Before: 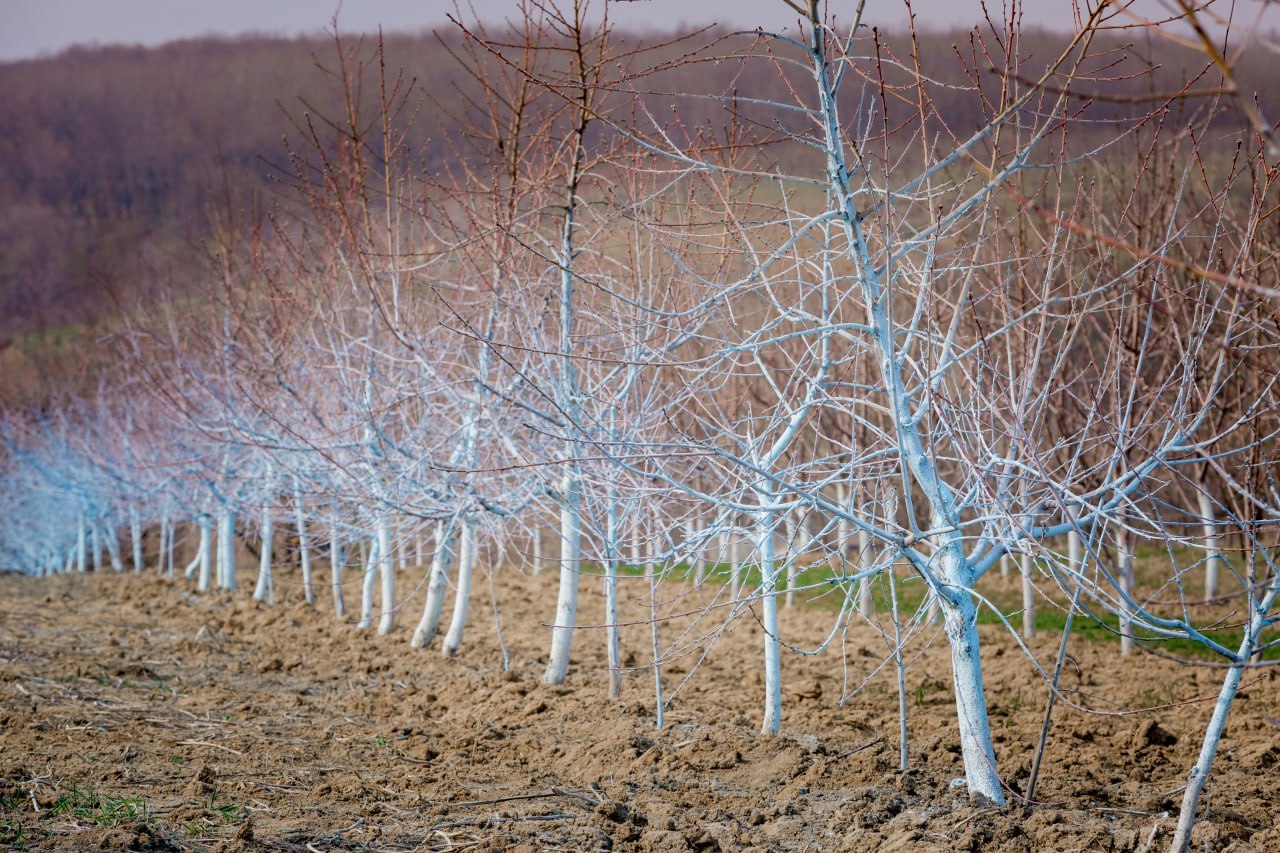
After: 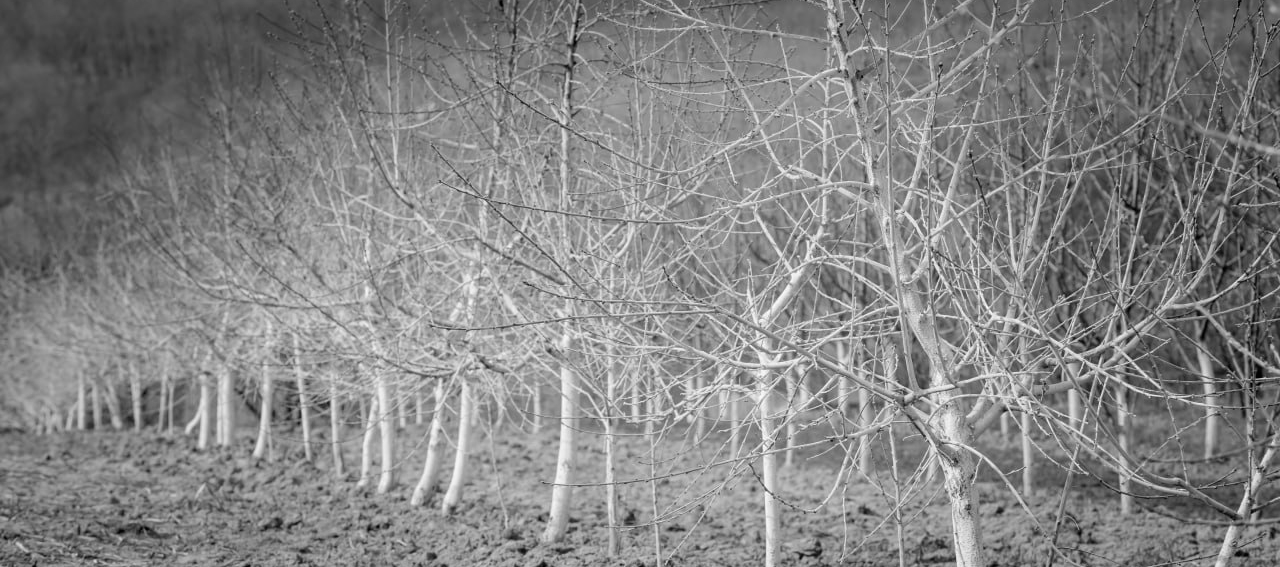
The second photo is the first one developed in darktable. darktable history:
monochrome: on, module defaults
white balance: red 1.123, blue 0.83
crop: top 16.727%, bottom 16.727%
